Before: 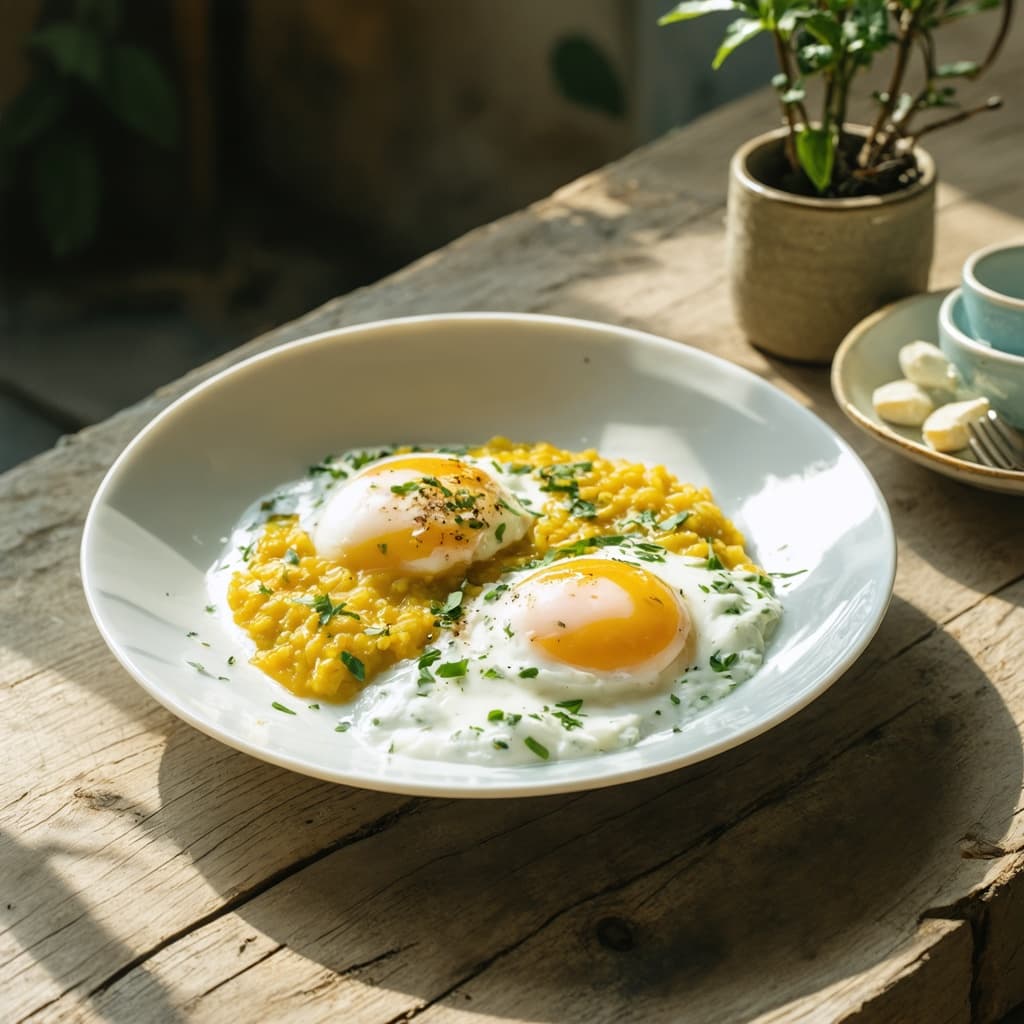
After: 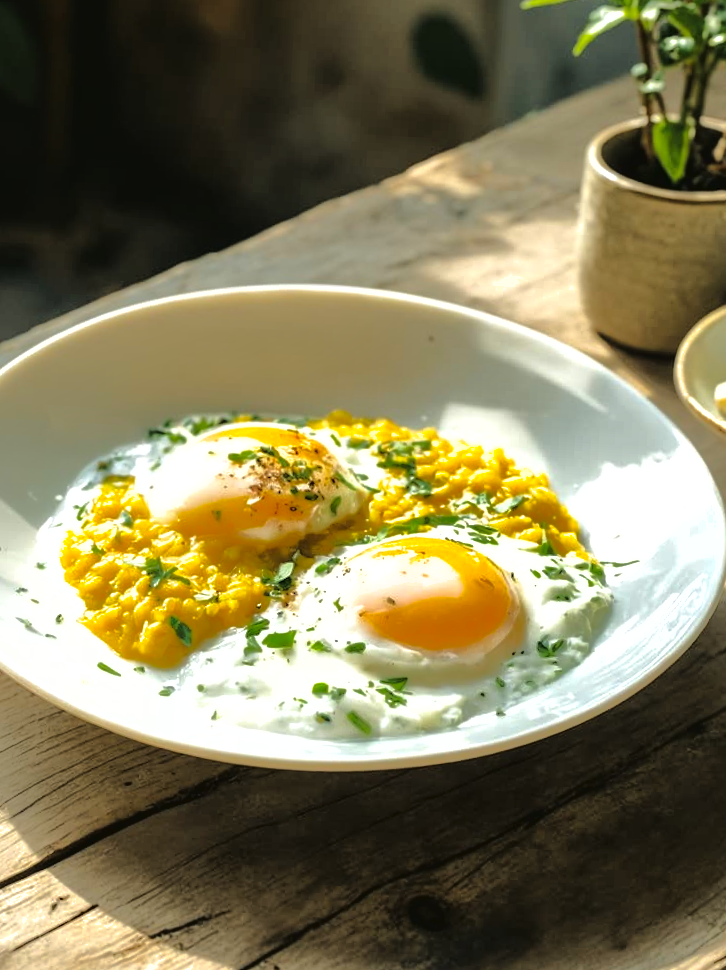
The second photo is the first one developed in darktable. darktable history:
shadows and highlights: shadows 40.3, highlights -59.95
tone curve: curves: ch0 [(0, 0) (0.003, 0.026) (0.011, 0.025) (0.025, 0.022) (0.044, 0.022) (0.069, 0.028) (0.1, 0.041) (0.136, 0.062) (0.177, 0.103) (0.224, 0.167) (0.277, 0.242) (0.335, 0.343) (0.399, 0.452) (0.468, 0.539) (0.543, 0.614) (0.623, 0.683) (0.709, 0.749) (0.801, 0.827) (0.898, 0.918) (1, 1)], color space Lab, linked channels
exposure: black level correction 0.001, exposure 0.499 EV, compensate exposure bias true, compensate highlight preservation false
crop and rotate: angle -3.24°, left 14.227%, top 0.017%, right 10.905%, bottom 0.037%
